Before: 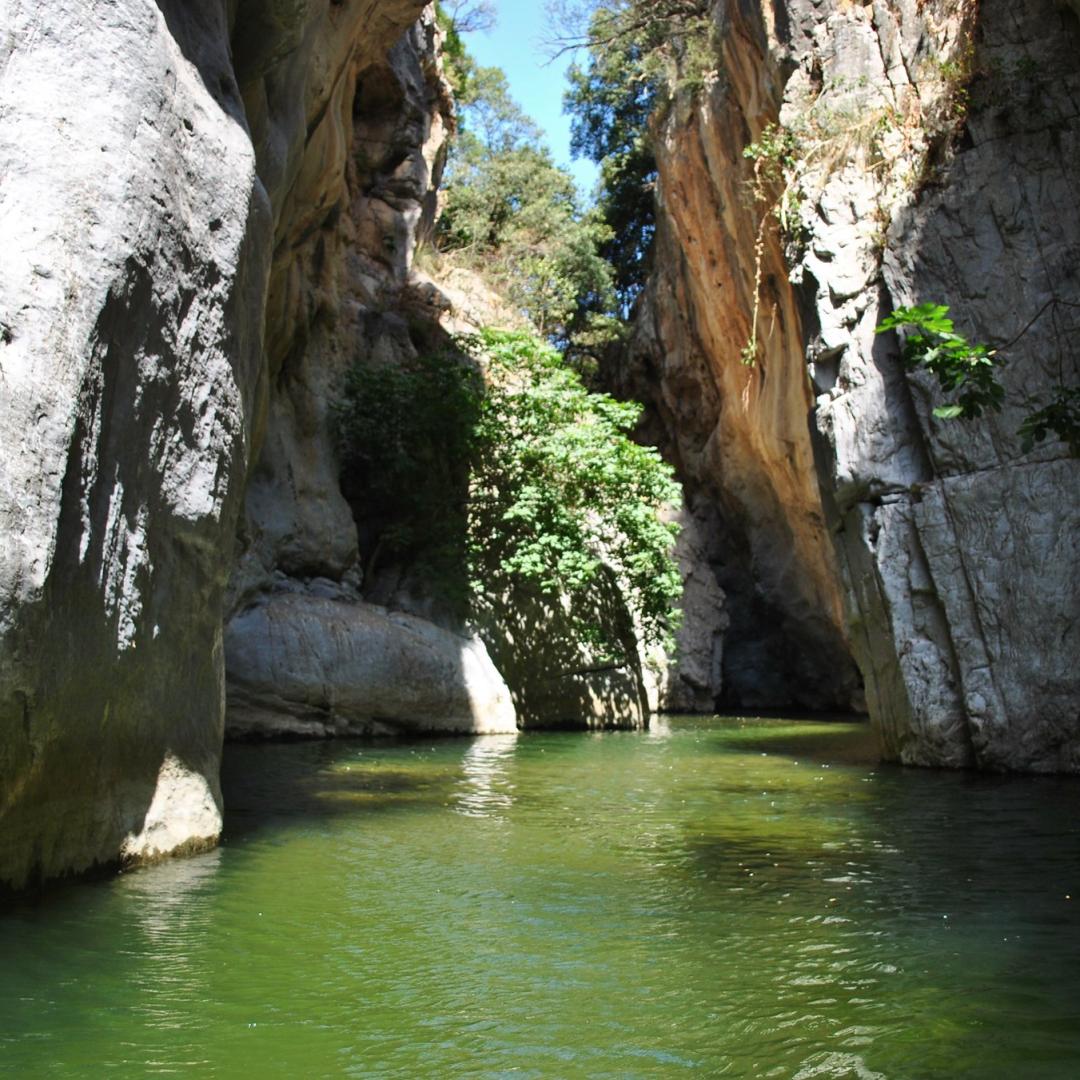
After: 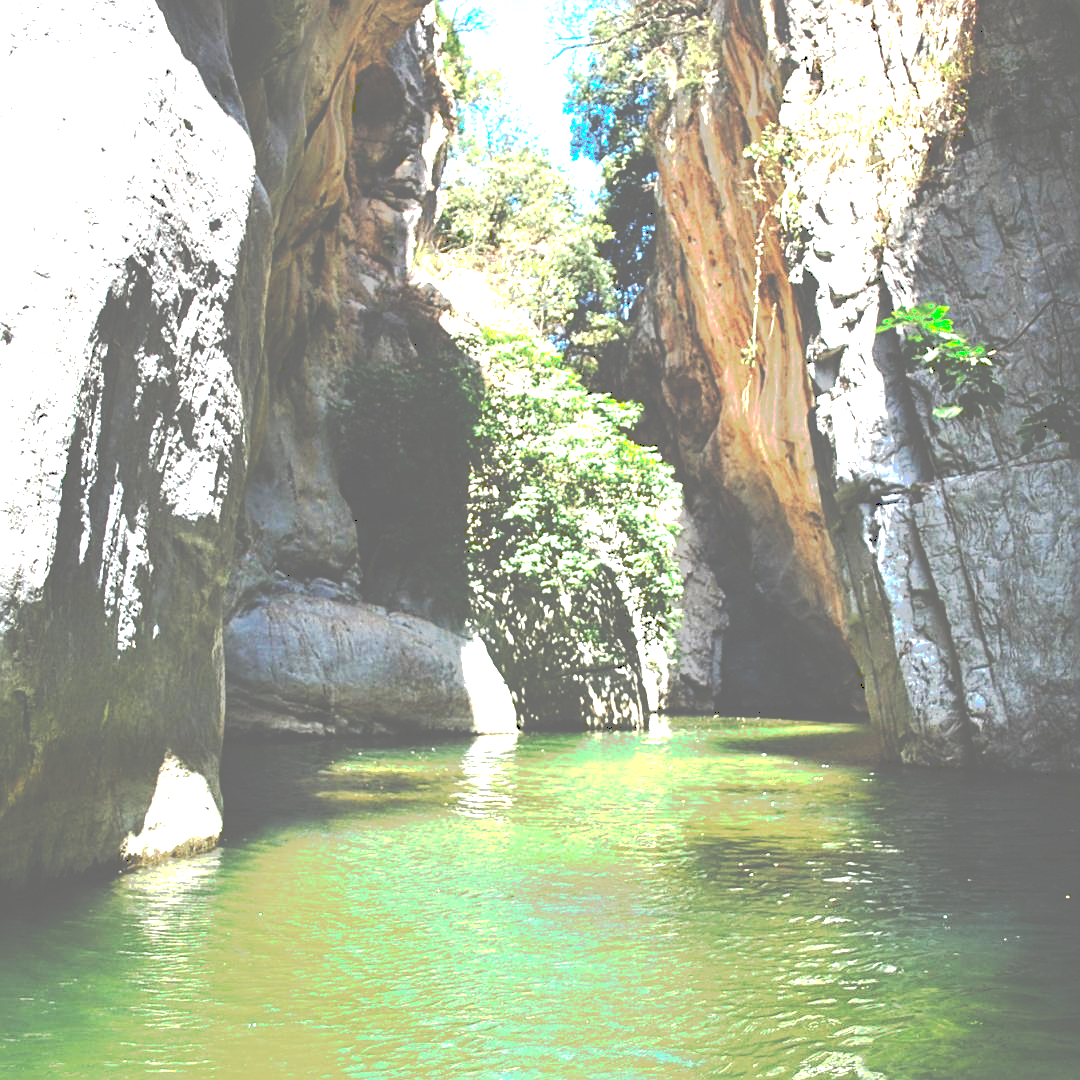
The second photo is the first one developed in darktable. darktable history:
exposure: black level correction 0, exposure 1.741 EV, compensate exposure bias true, compensate highlight preservation false
sharpen: on, module defaults
tone curve: curves: ch0 [(0, 0) (0.003, 0.437) (0.011, 0.438) (0.025, 0.441) (0.044, 0.441) (0.069, 0.441) (0.1, 0.444) (0.136, 0.447) (0.177, 0.452) (0.224, 0.457) (0.277, 0.466) (0.335, 0.485) (0.399, 0.514) (0.468, 0.558) (0.543, 0.616) (0.623, 0.686) (0.709, 0.76) (0.801, 0.803) (0.898, 0.825) (1, 1)], preserve colors none
